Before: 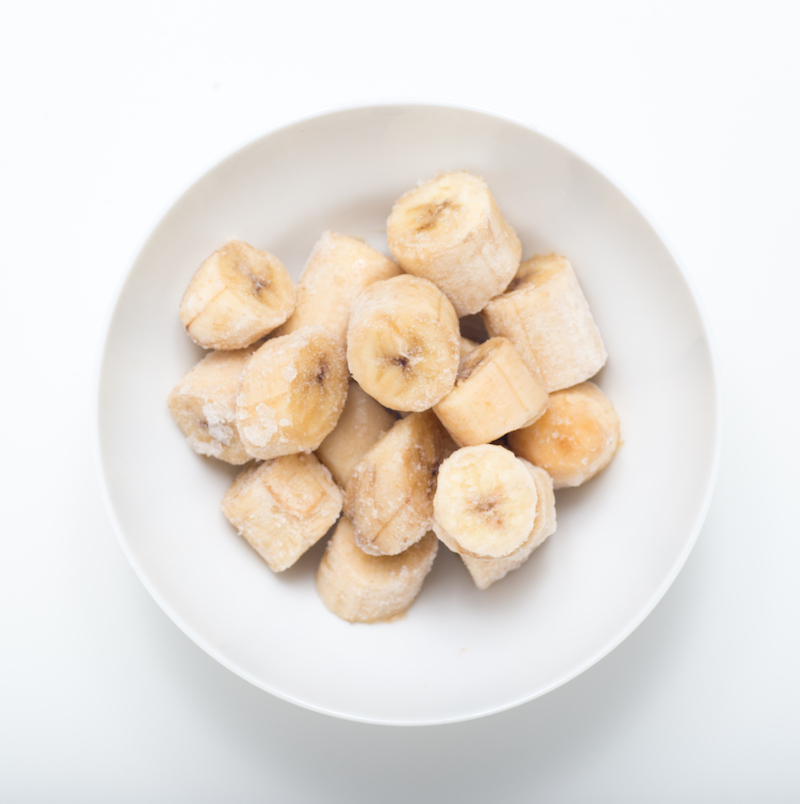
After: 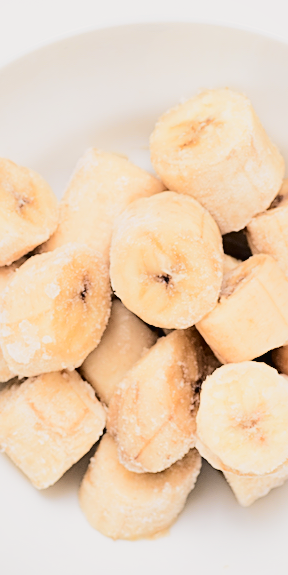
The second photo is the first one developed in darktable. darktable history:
sharpen: on, module defaults
tone equalizer: -8 EV -0.401 EV, -7 EV -0.395 EV, -6 EV -0.33 EV, -5 EV -0.192 EV, -3 EV 0.256 EV, -2 EV 0.308 EV, -1 EV 0.386 EV, +0 EV 0.417 EV, edges refinement/feathering 500, mask exposure compensation -1.57 EV, preserve details no
local contrast: mode bilateral grid, contrast 20, coarseness 51, detail 120%, midtone range 0.2
crop and rotate: left 29.862%, top 10.343%, right 34.075%, bottom 18.119%
filmic rgb: black relative exposure -5.01 EV, white relative exposure 3.97 EV, hardness 2.91, contrast 1.492
tone curve: curves: ch0 [(0, 0.019) (0.066, 0.043) (0.189, 0.182) (0.359, 0.417) (0.485, 0.576) (0.656, 0.734) (0.851, 0.861) (0.997, 0.959)]; ch1 [(0, 0) (0.179, 0.123) (0.381, 0.36) (0.425, 0.41) (0.474, 0.472) (0.499, 0.501) (0.514, 0.517) (0.571, 0.584) (0.649, 0.677) (0.812, 0.856) (1, 1)]; ch2 [(0, 0) (0.246, 0.214) (0.421, 0.427) (0.459, 0.484) (0.5, 0.504) (0.518, 0.523) (0.529, 0.544) (0.56, 0.581) (0.617, 0.631) (0.744, 0.734) (0.867, 0.821) (0.993, 0.889)], color space Lab, independent channels, preserve colors none
